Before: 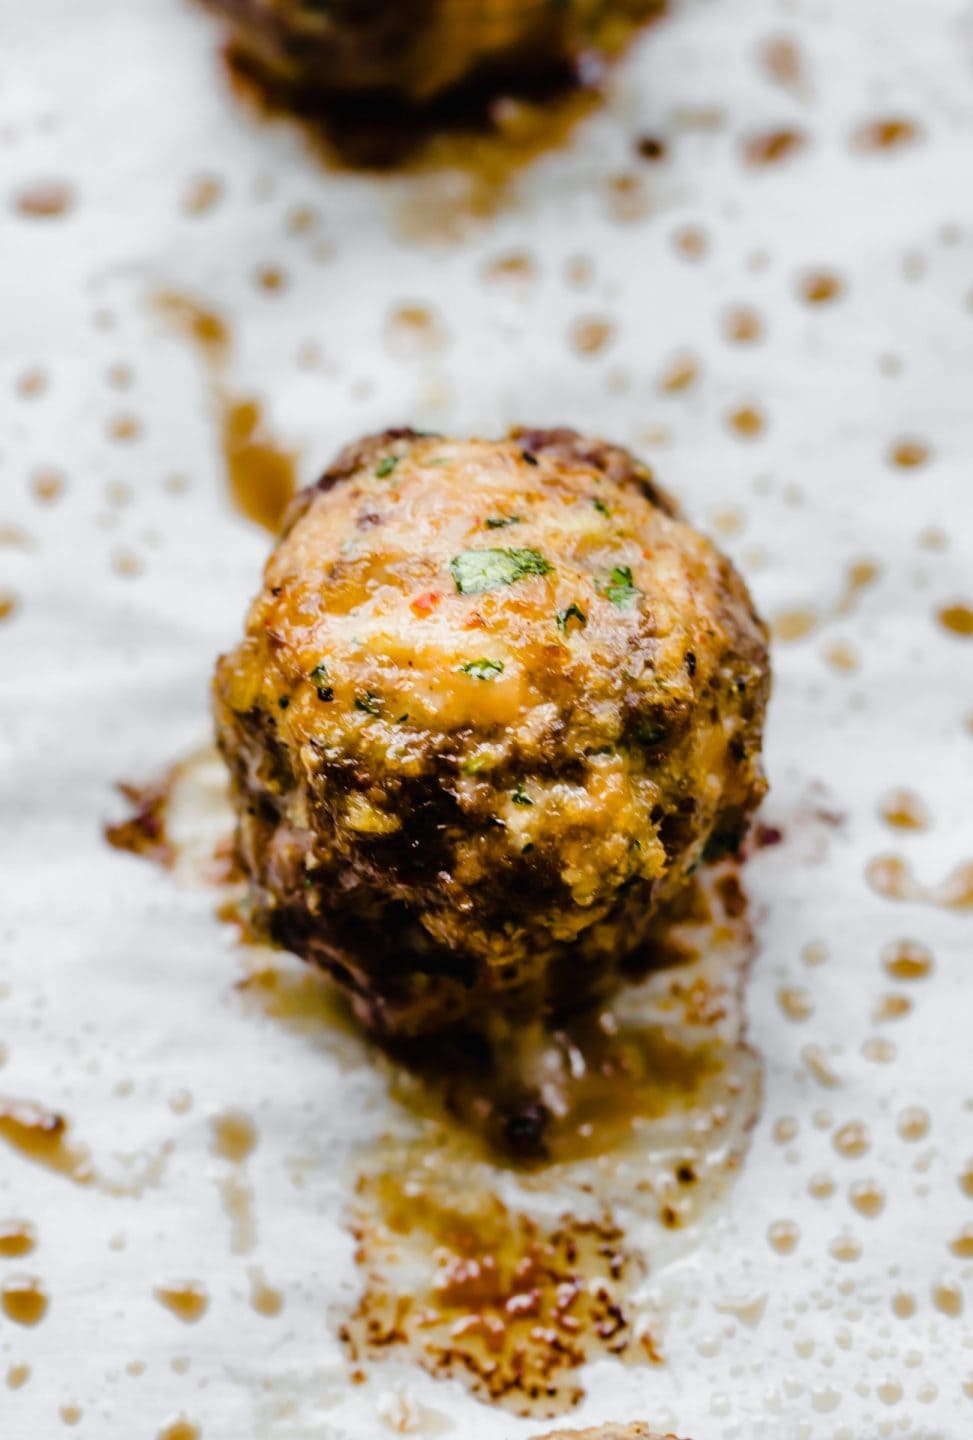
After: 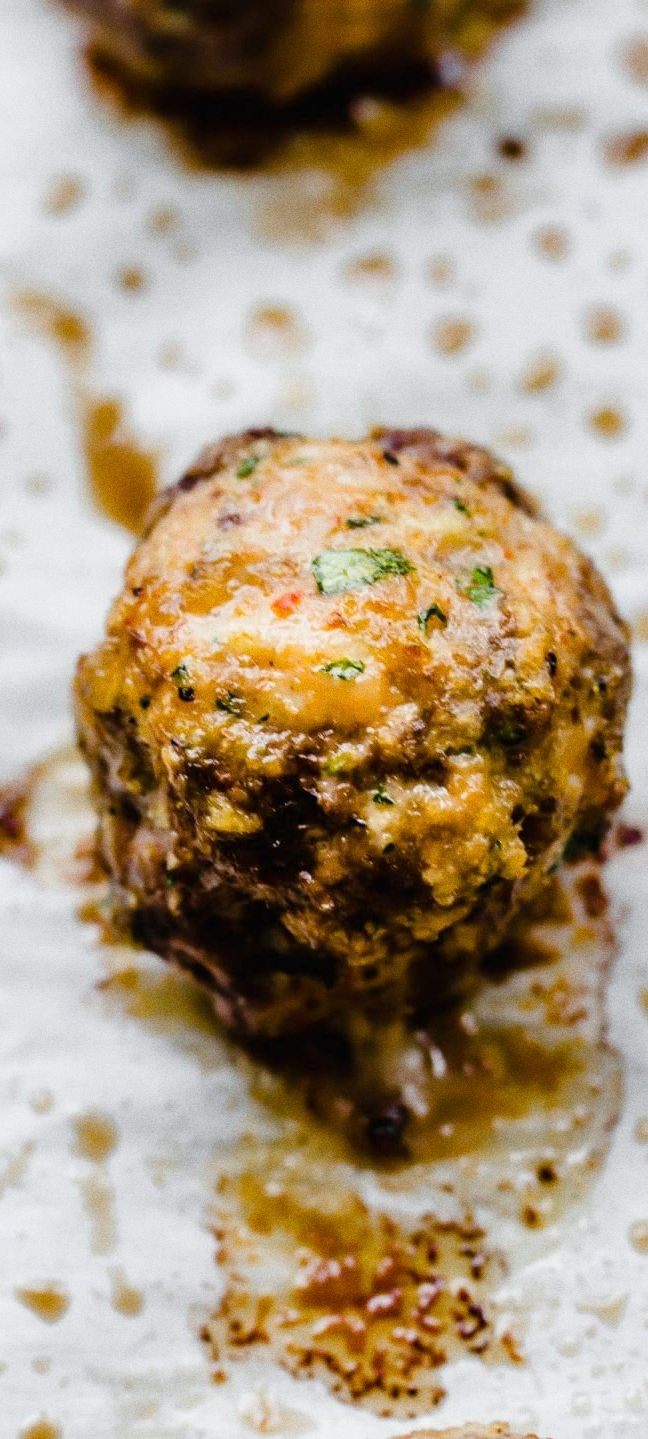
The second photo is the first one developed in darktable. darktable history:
crop and rotate: left 14.385%, right 18.948%
grain: coarseness 0.09 ISO
